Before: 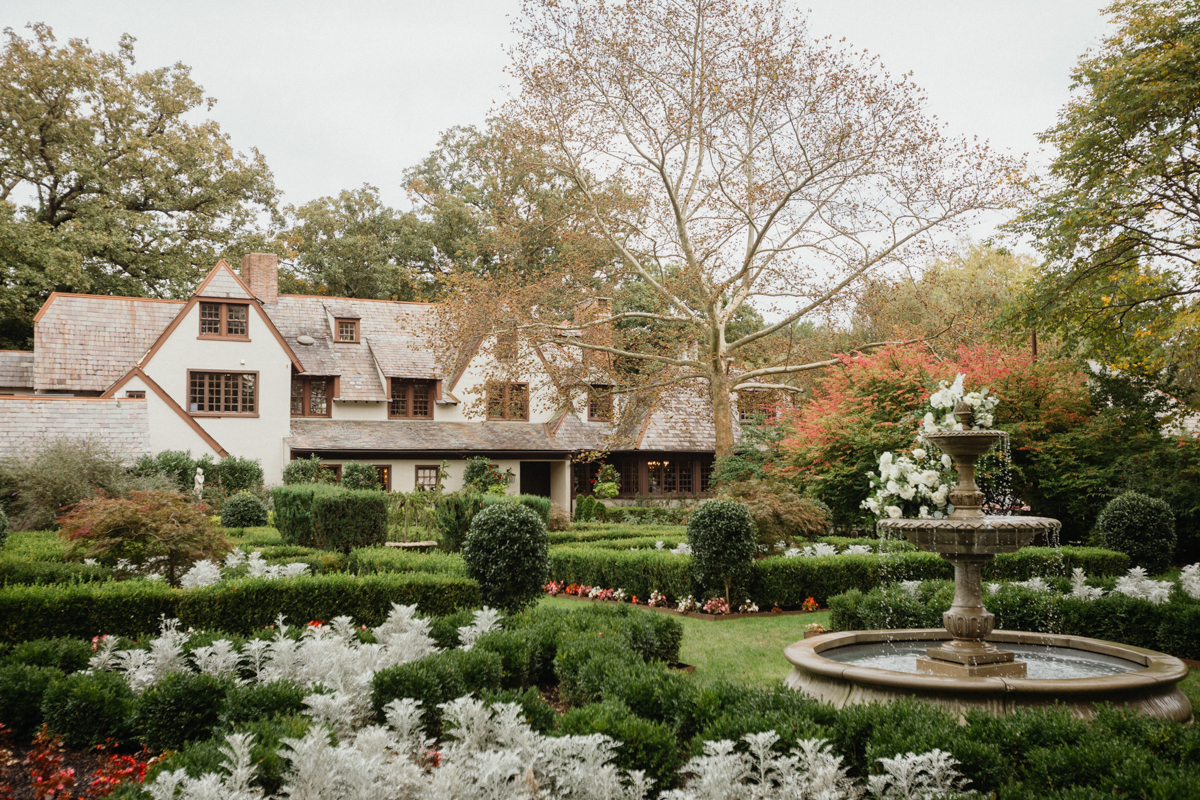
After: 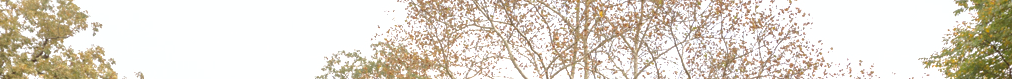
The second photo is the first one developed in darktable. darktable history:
crop and rotate: left 9.644%, top 9.491%, right 6.021%, bottom 80.509%
exposure: exposure 0.6 EV, compensate highlight preservation false
shadows and highlights: on, module defaults
